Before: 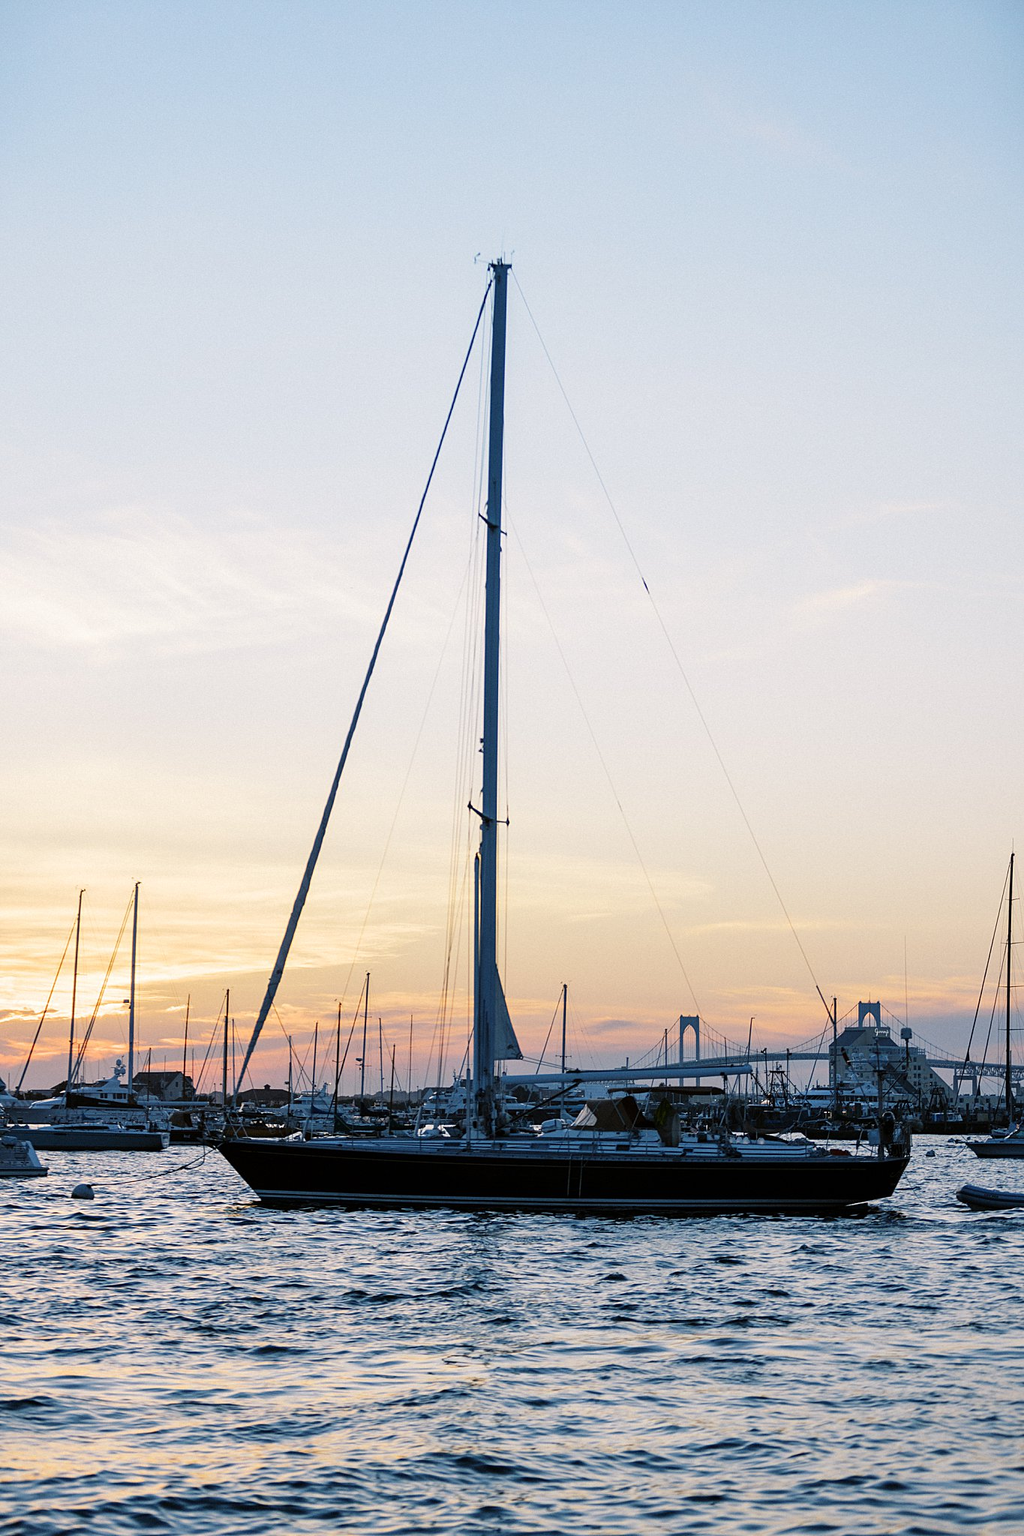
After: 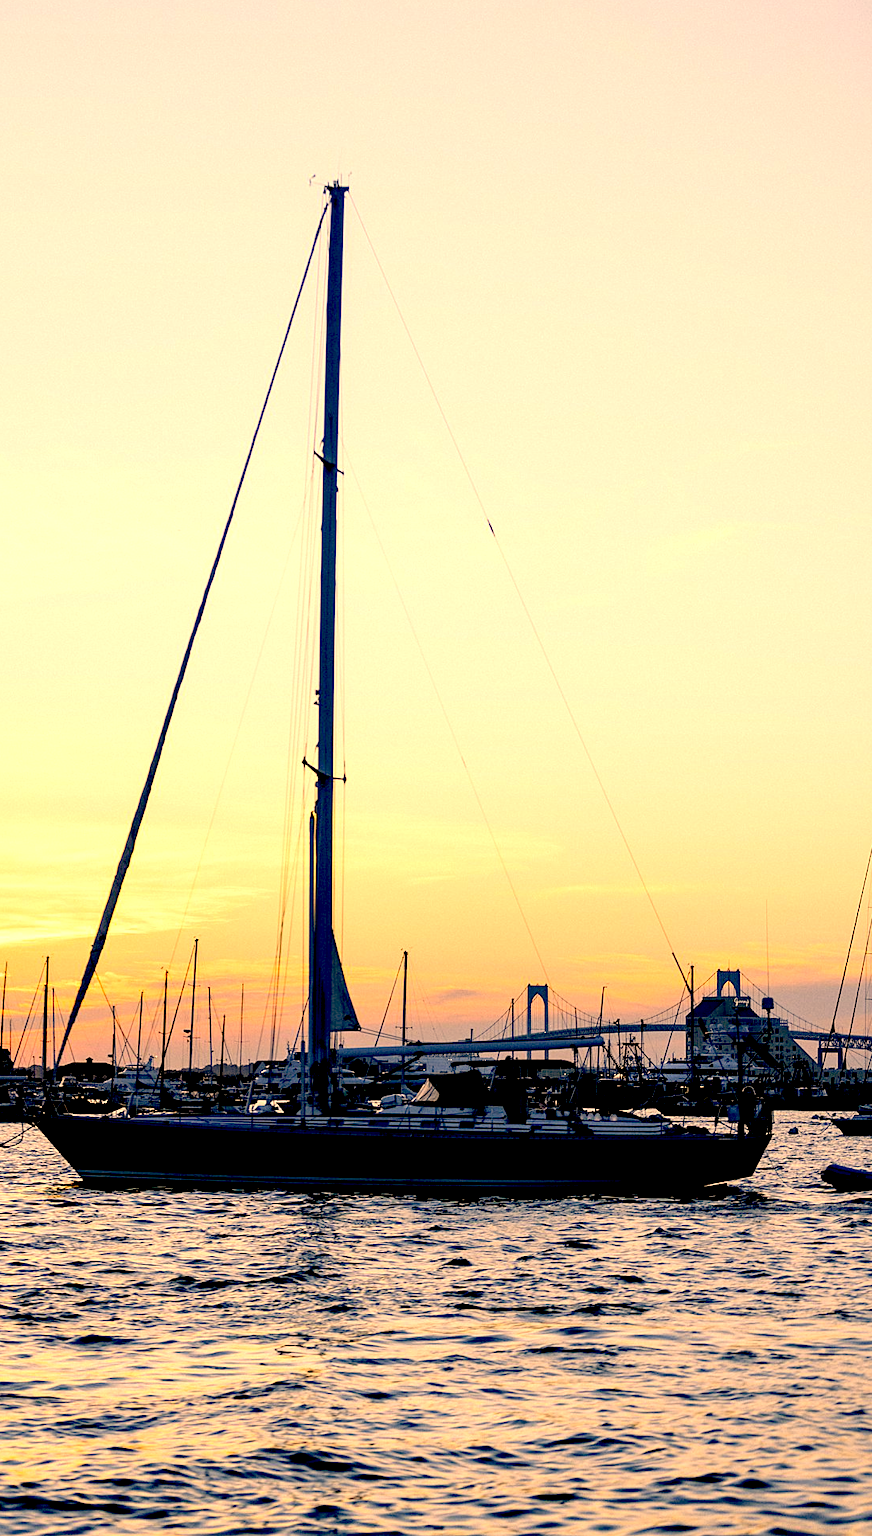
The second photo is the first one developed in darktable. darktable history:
crop and rotate: left 17.902%, top 5.782%, right 1.772%
exposure: black level correction 0.04, exposure 0.498 EV, compensate highlight preservation false
color correction: highlights a* 17.97, highlights b* 34.95, shadows a* 1.42, shadows b* 6.49, saturation 1.02
